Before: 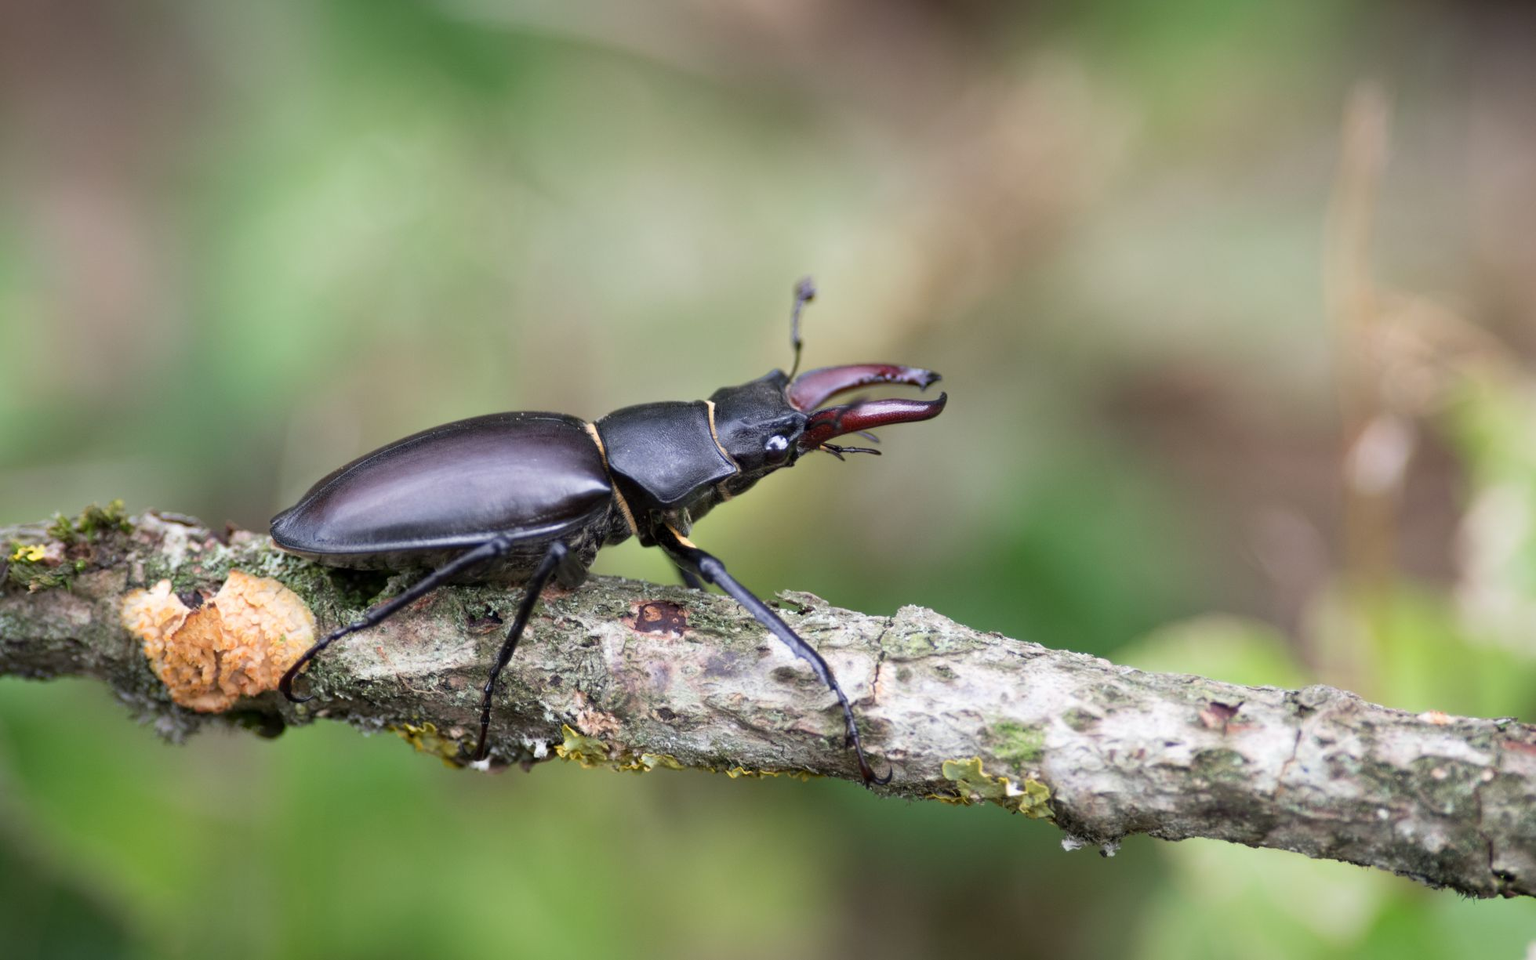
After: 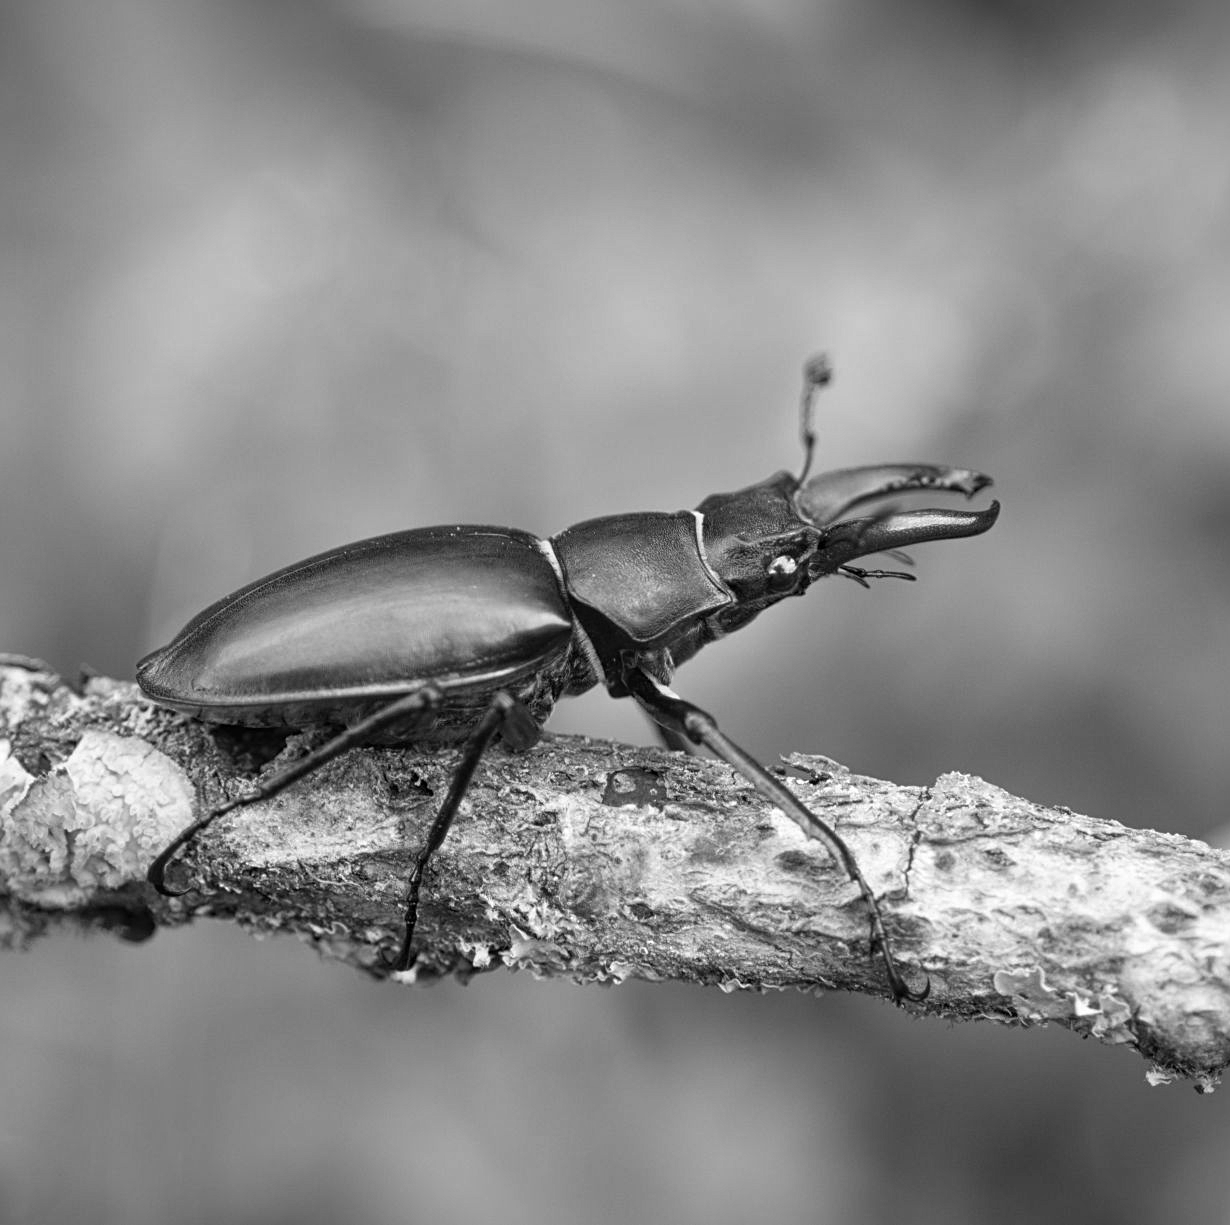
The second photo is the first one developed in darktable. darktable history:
sharpen: radius 2.167, amount 0.381, threshold 0
monochrome: on, module defaults
local contrast: detail 110%
white balance: red 1.138, green 0.996, blue 0.812
crop: left 10.644%, right 26.528%
color calibration: illuminant custom, x 0.39, y 0.392, temperature 3856.94 K
shadows and highlights: soften with gaussian
